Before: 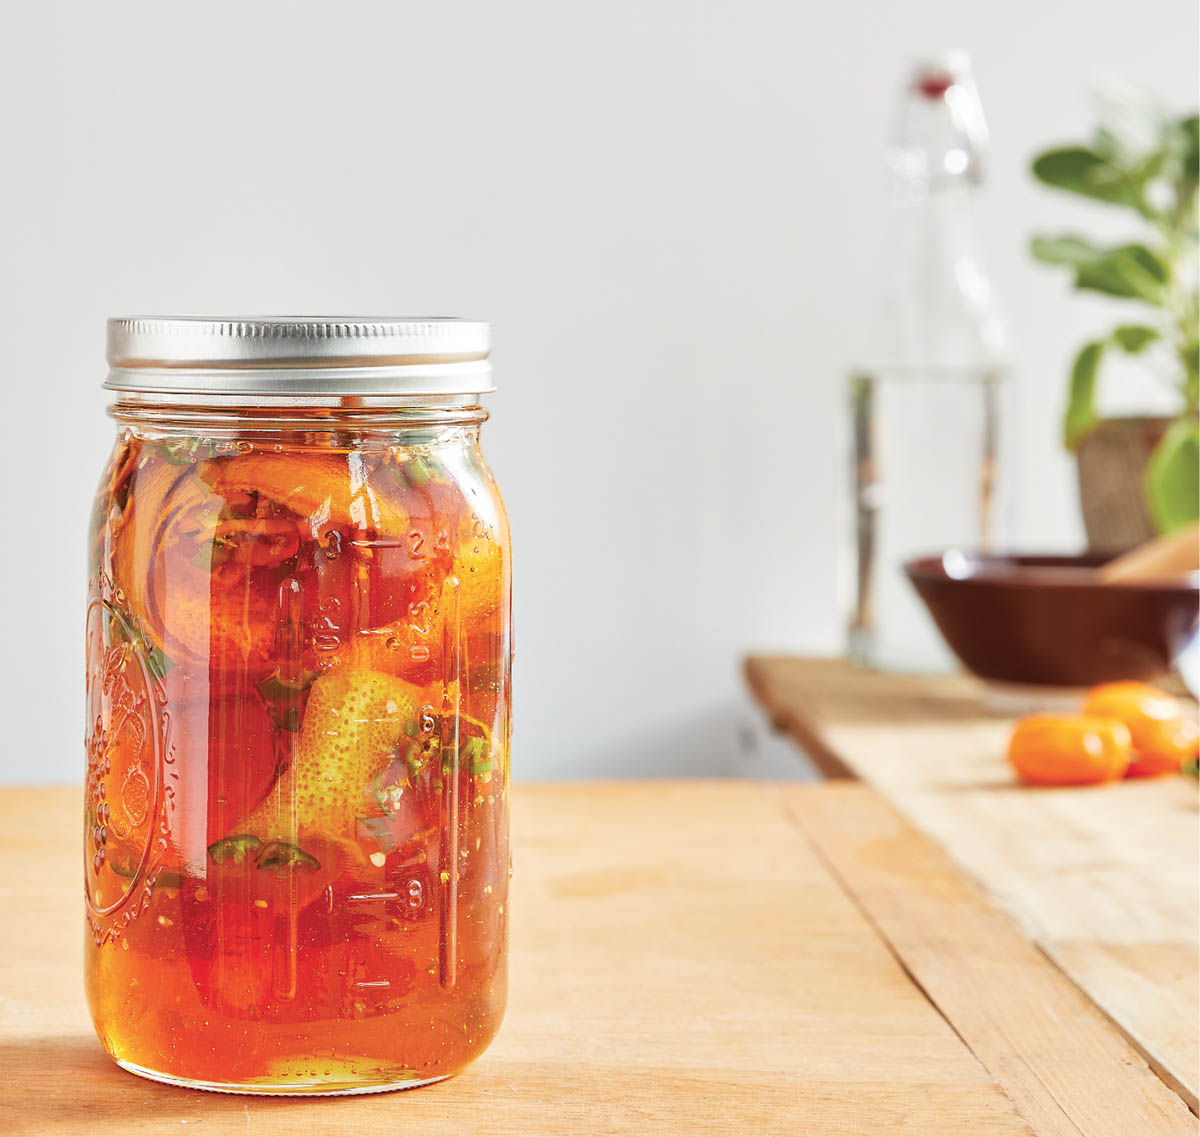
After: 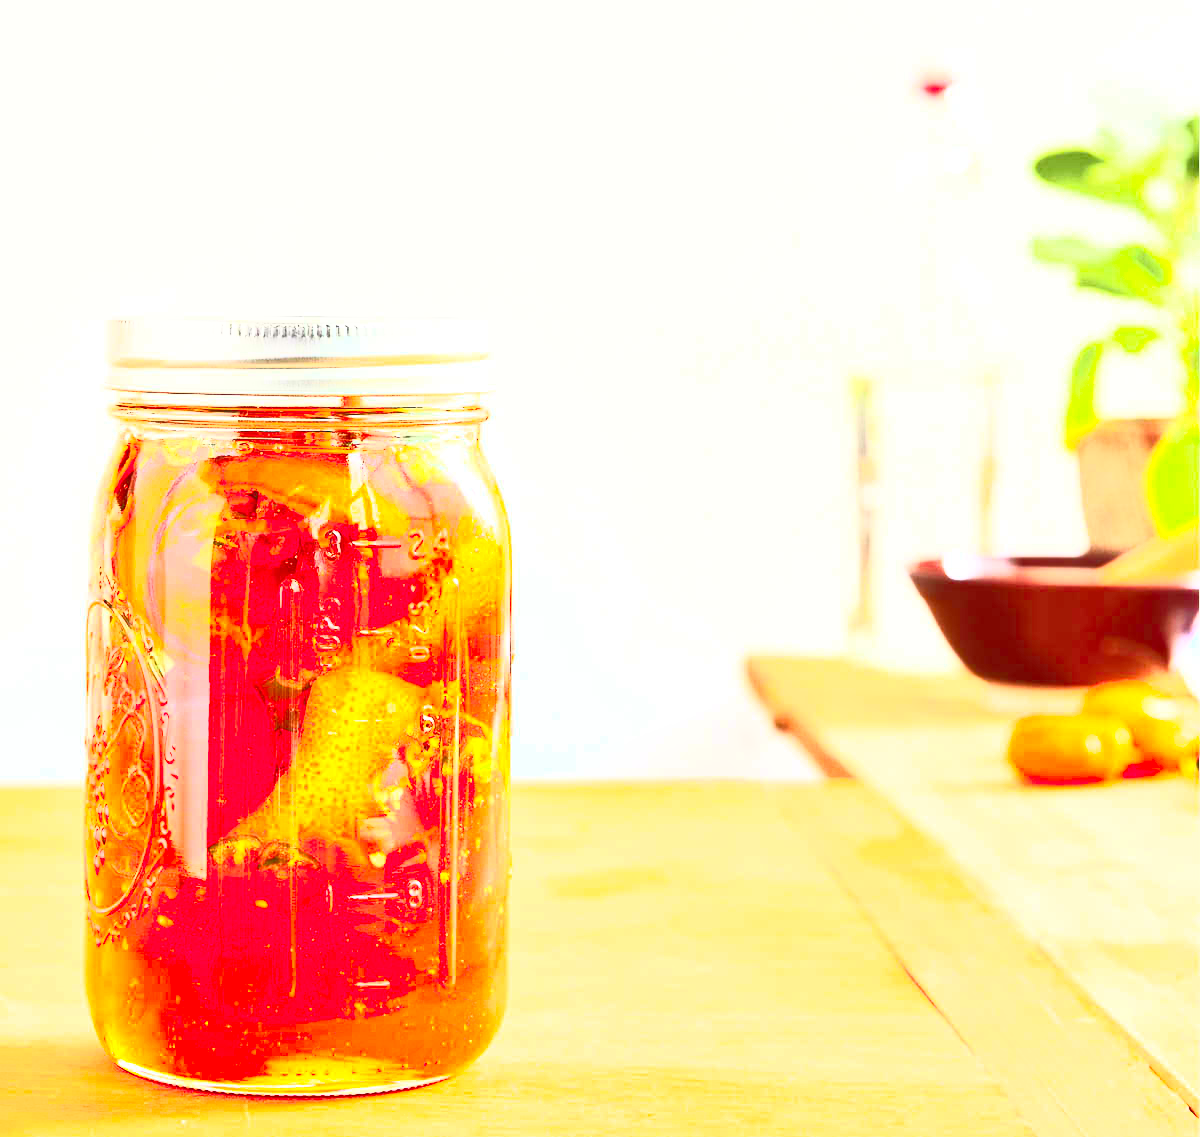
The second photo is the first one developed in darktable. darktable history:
exposure: black level correction 0.001, exposure 0.498 EV, compensate exposure bias true, compensate highlight preservation false
contrast brightness saturation: contrast 0.987, brightness 0.998, saturation 0.999
